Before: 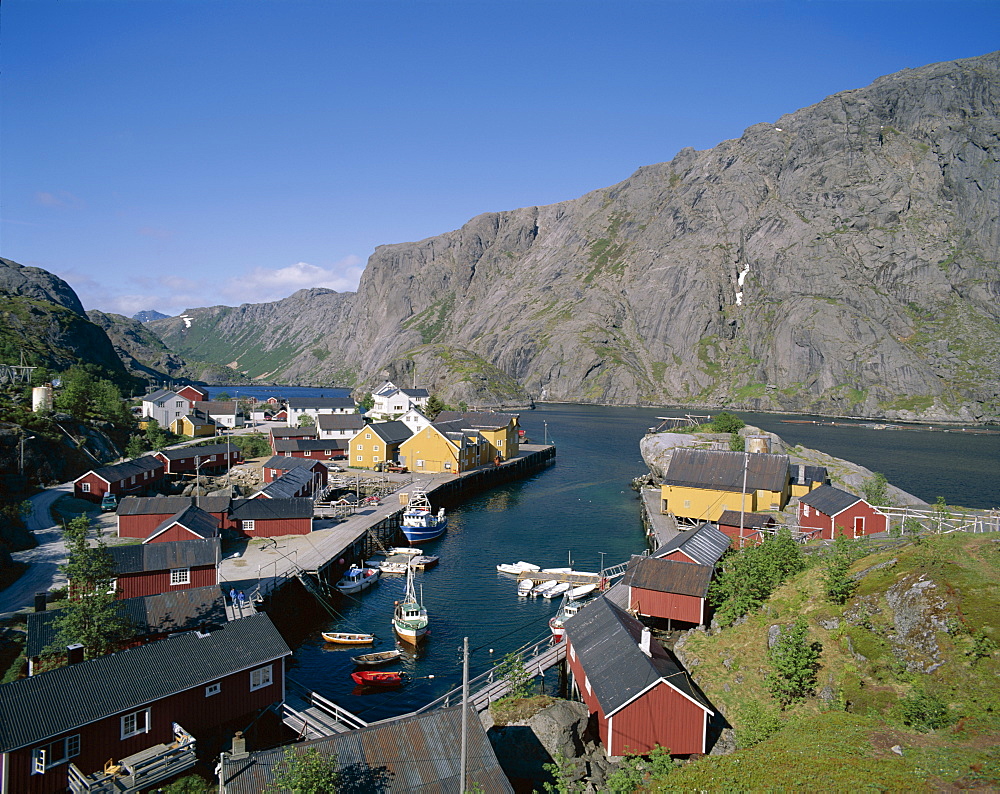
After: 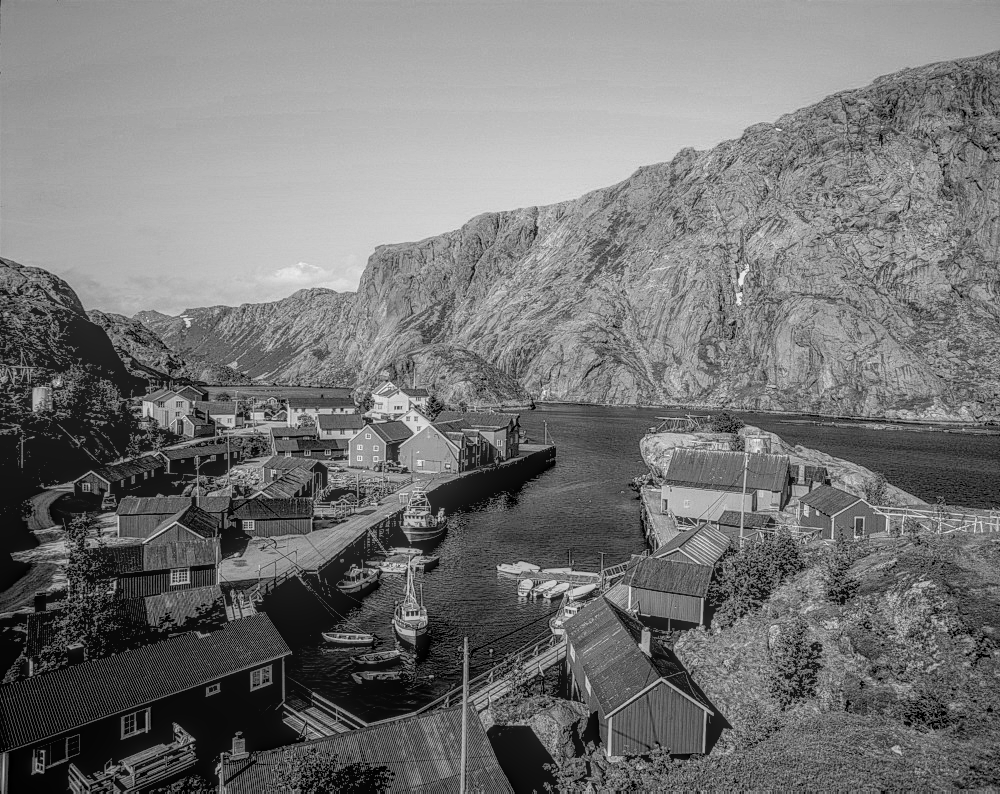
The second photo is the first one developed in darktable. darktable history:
filmic rgb: black relative exposure -3.92 EV, white relative exposure 3.13 EV, threshold 5.98 EV, hardness 2.87, color science v6 (2022), enable highlight reconstruction true
color calibration: output gray [0.25, 0.35, 0.4, 0], illuminant as shot in camera, adaptation linear Bradford (ICC v4), x 0.404, y 0.406, temperature 3565.41 K
contrast equalizer: octaves 7, y [[0.518, 0.517, 0.501, 0.5, 0.5, 0.5], [0.5 ×6], [0.5 ×6], [0 ×6], [0 ×6]]
local contrast: highlights 2%, shadows 2%, detail 199%, midtone range 0.248
